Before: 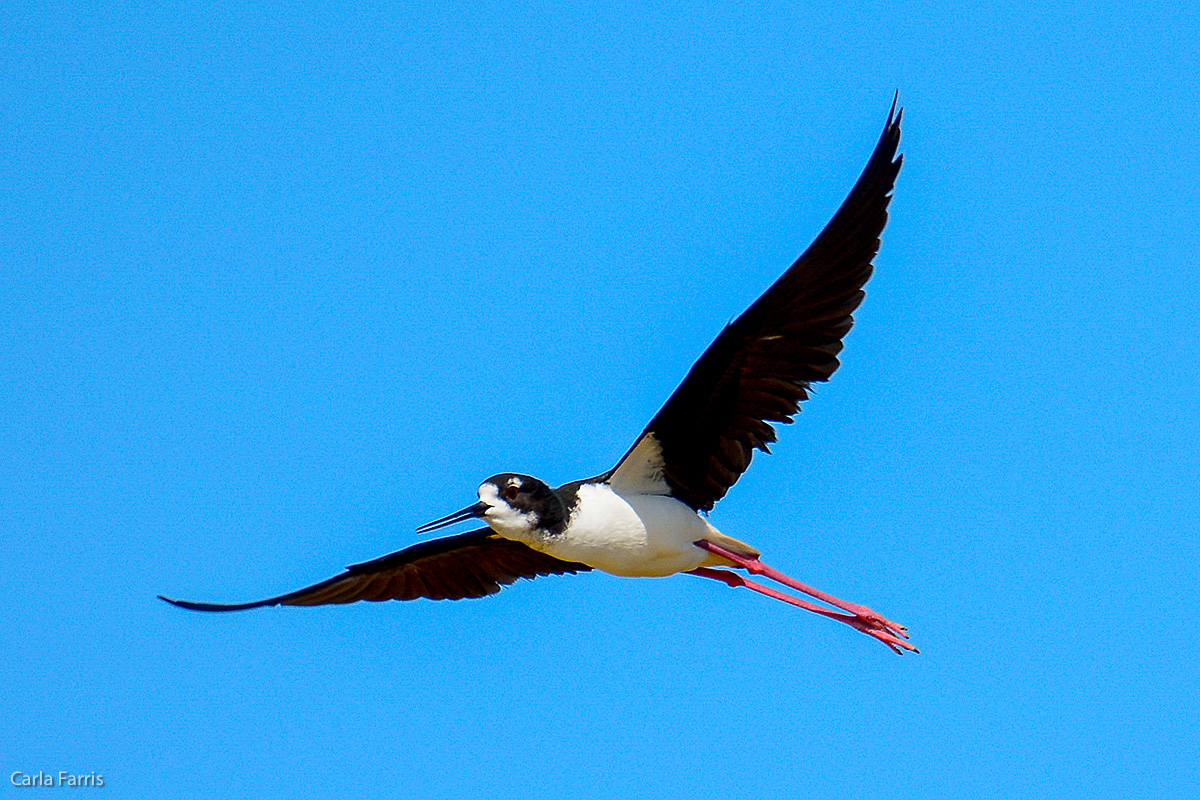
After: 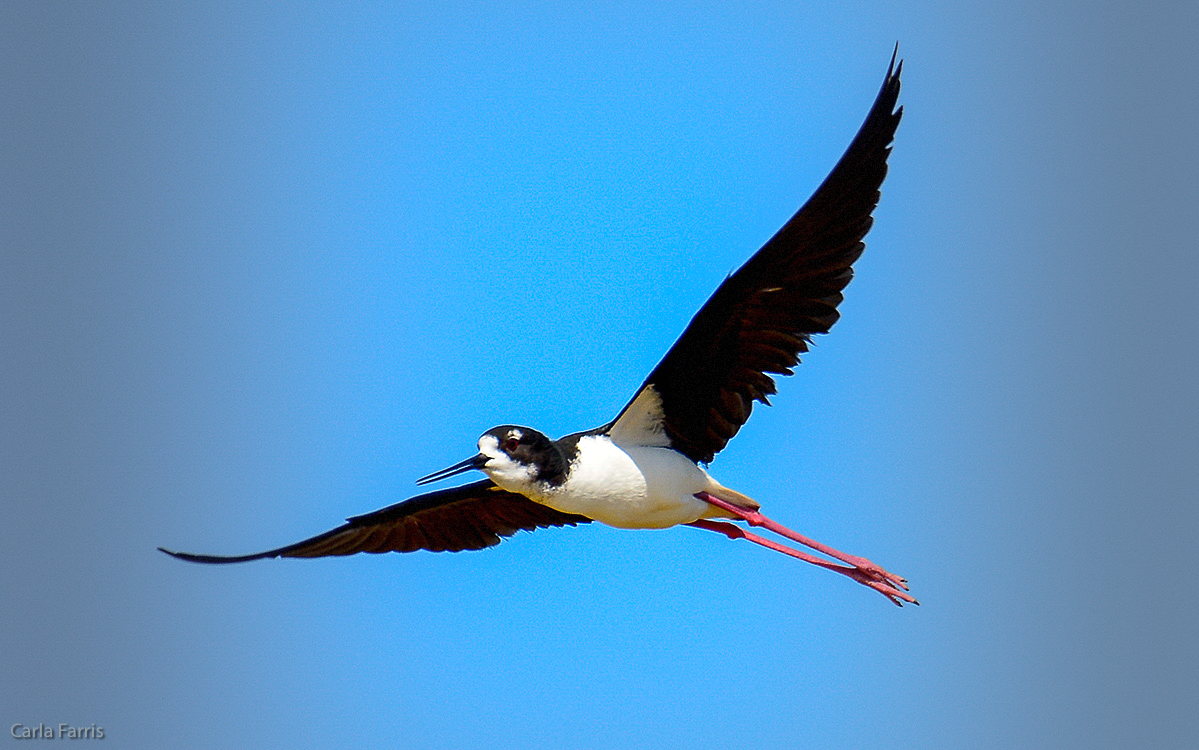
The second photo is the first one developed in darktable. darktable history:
vignetting: fall-off start 18.98%, fall-off radius 137.91%, brightness -0.575, width/height ratio 0.617, shape 0.588, dithering 8-bit output
crop and rotate: top 6.225%
exposure: black level correction 0, exposure 0.2 EV, compensate highlight preservation false
